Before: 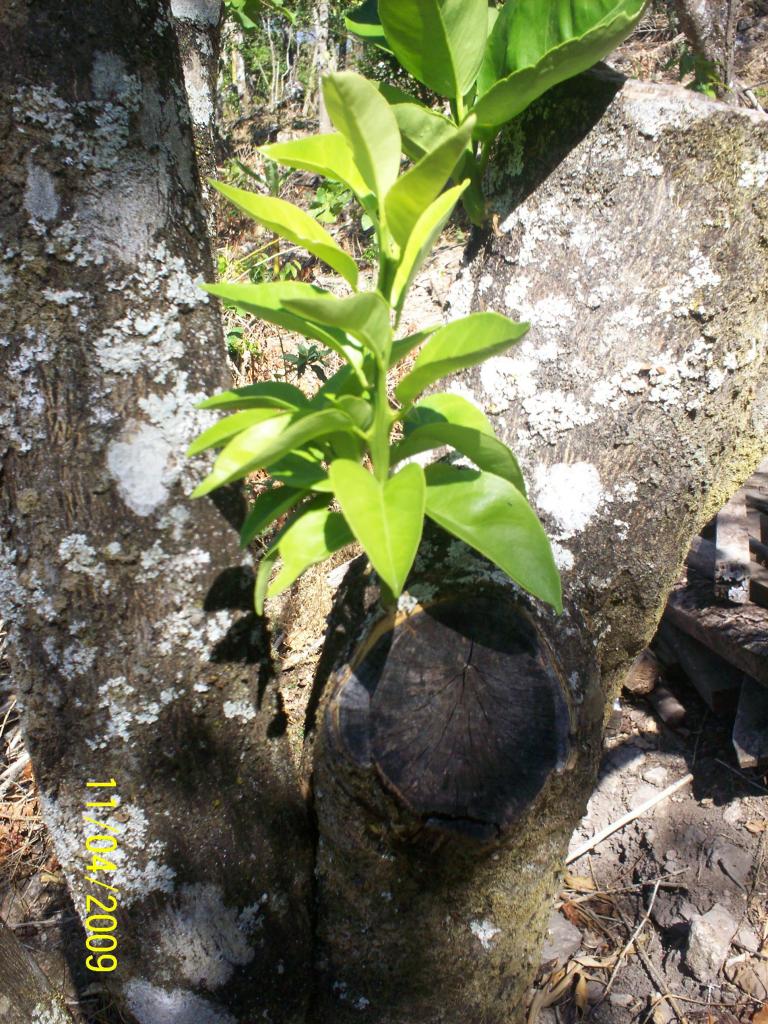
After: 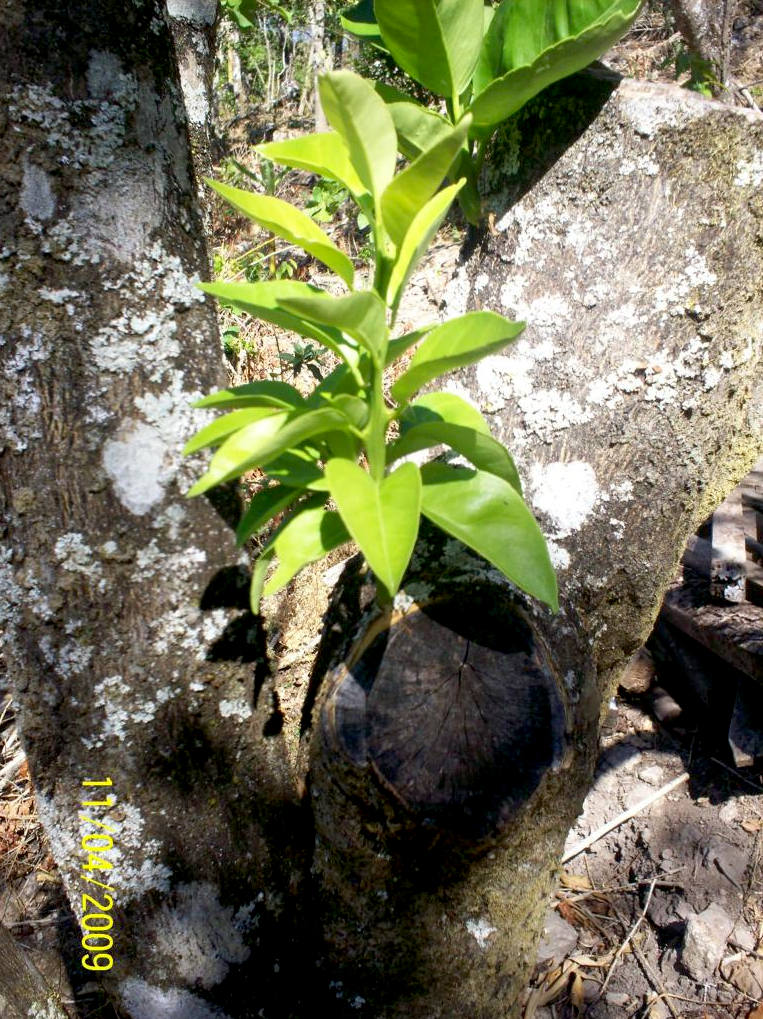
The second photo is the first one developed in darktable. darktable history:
crop and rotate: left 0.614%, top 0.179%, bottom 0.309%
exposure: black level correction 0.01, exposure 0.014 EV, compensate highlight preservation false
